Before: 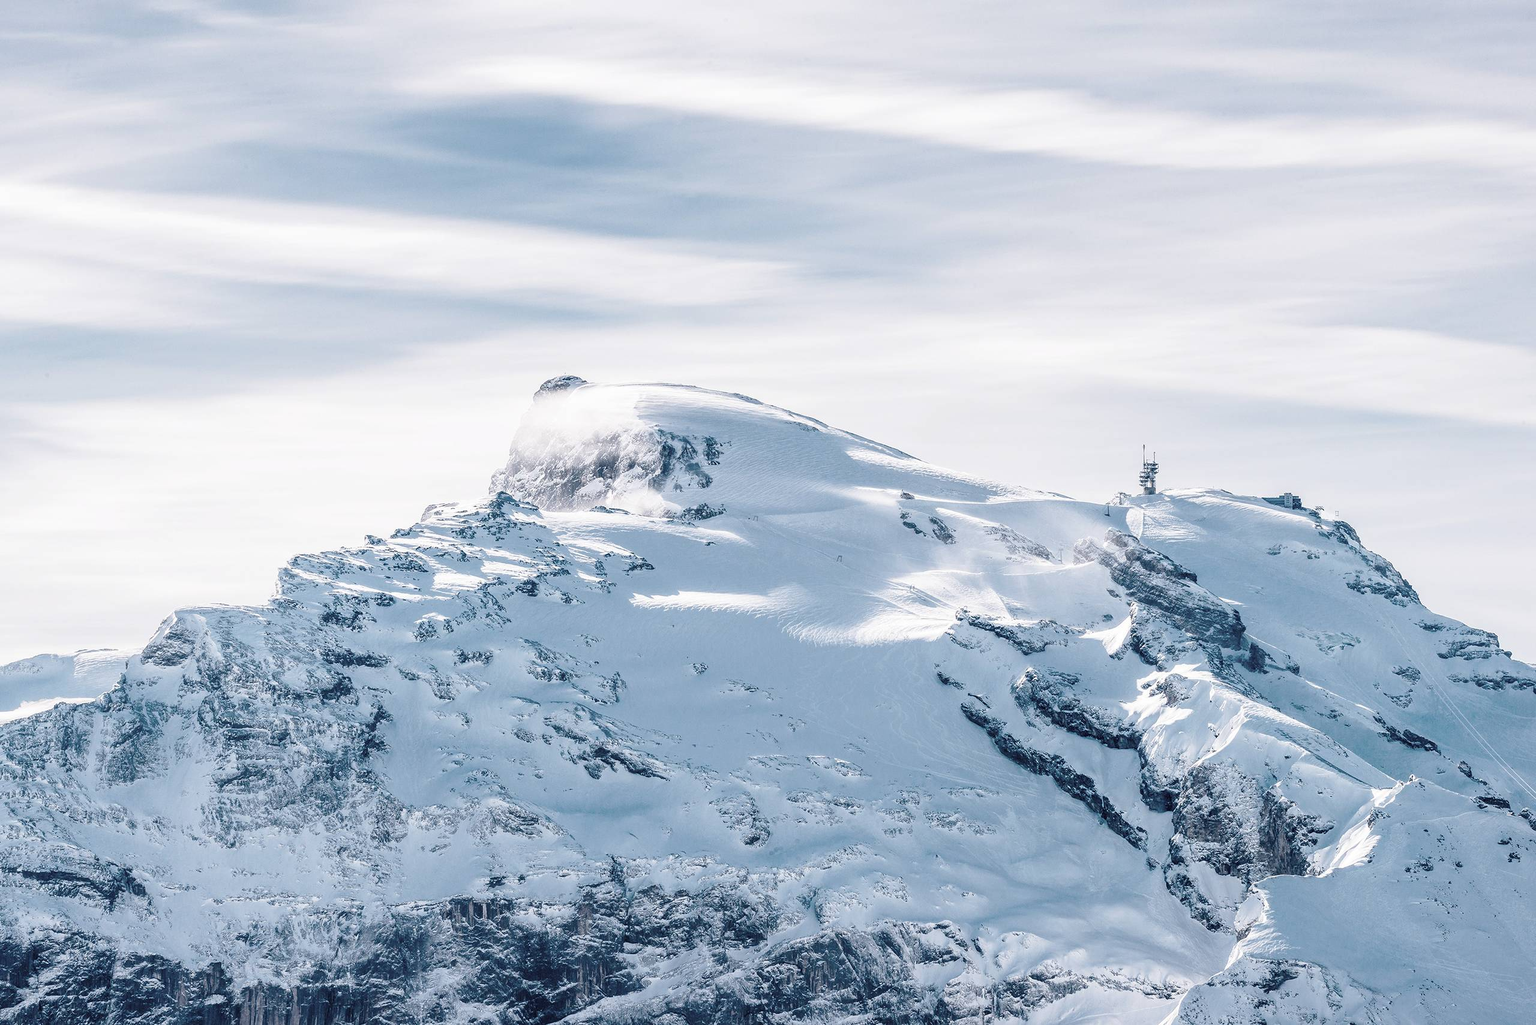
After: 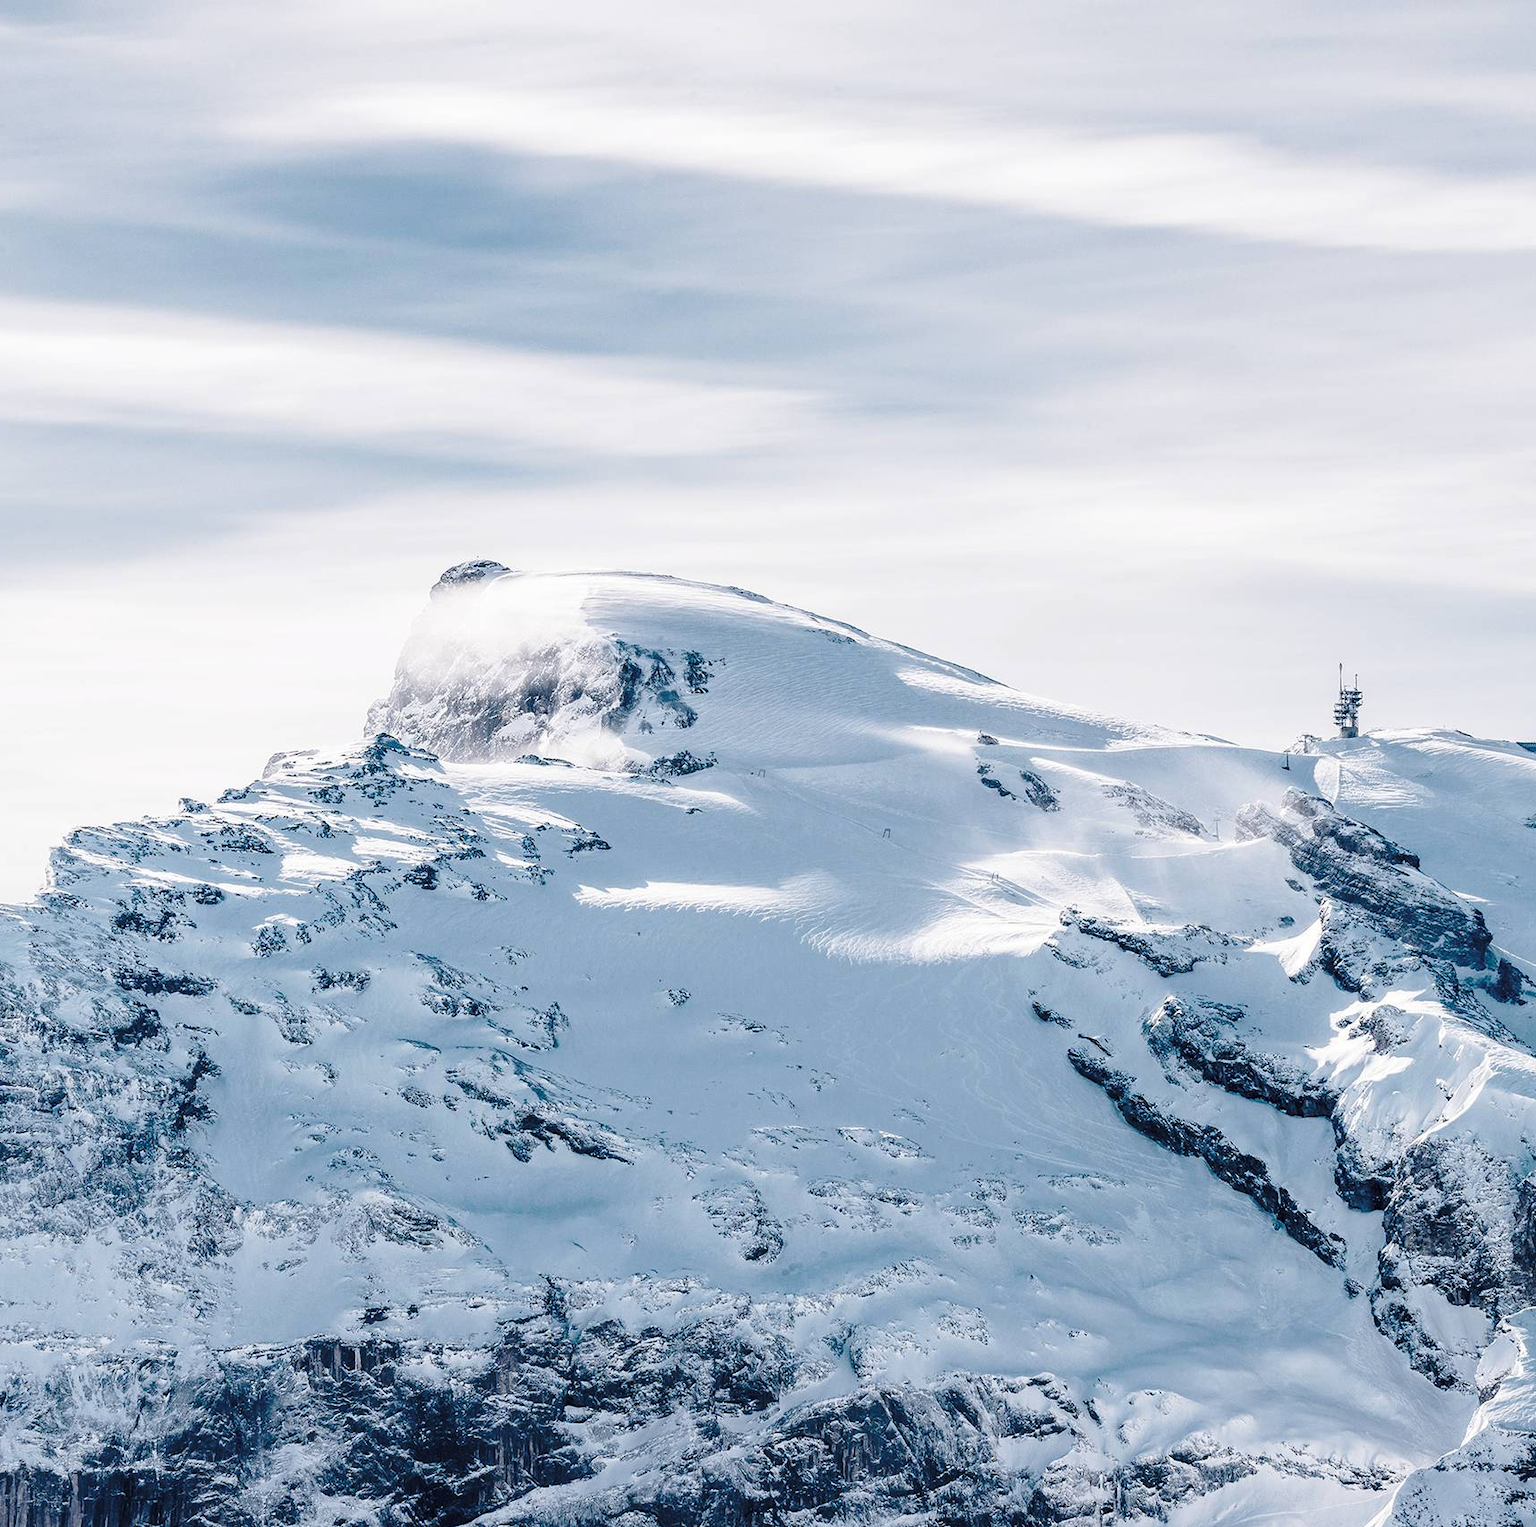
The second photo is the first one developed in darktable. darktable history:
crop and rotate: left 15.954%, right 16.974%
base curve: curves: ch0 [(0, 0) (0.073, 0.04) (0.157, 0.139) (0.492, 0.492) (0.758, 0.758) (1, 1)], preserve colors none
